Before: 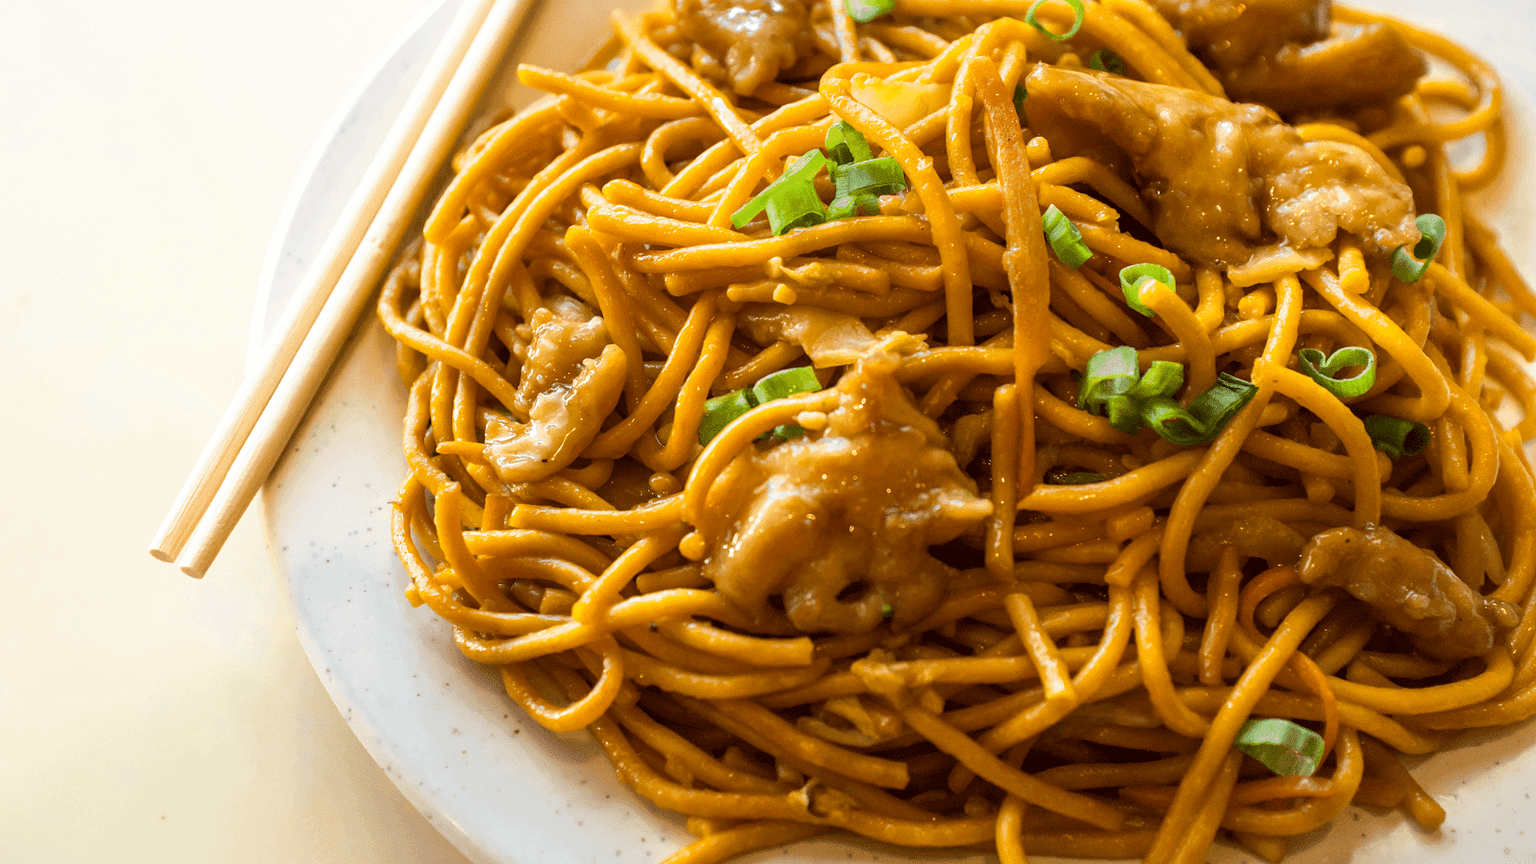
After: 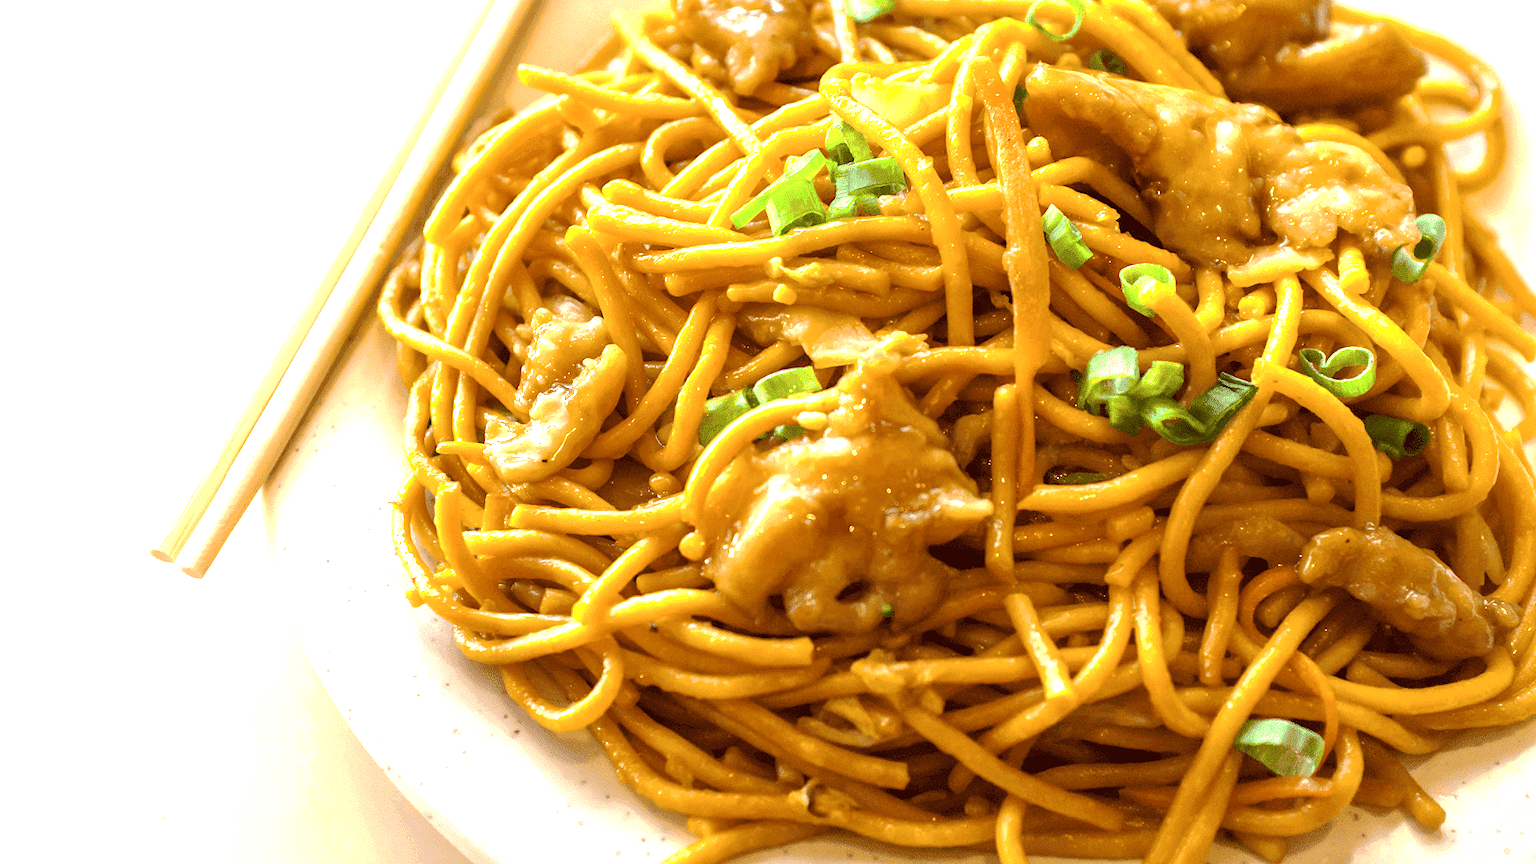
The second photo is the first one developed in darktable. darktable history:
base curve: curves: ch0 [(0, 0) (0.235, 0.266) (0.503, 0.496) (0.786, 0.72) (1, 1)], preserve colors none
exposure: black level correction 0, exposure 0.896 EV, compensate exposure bias true, compensate highlight preservation false
